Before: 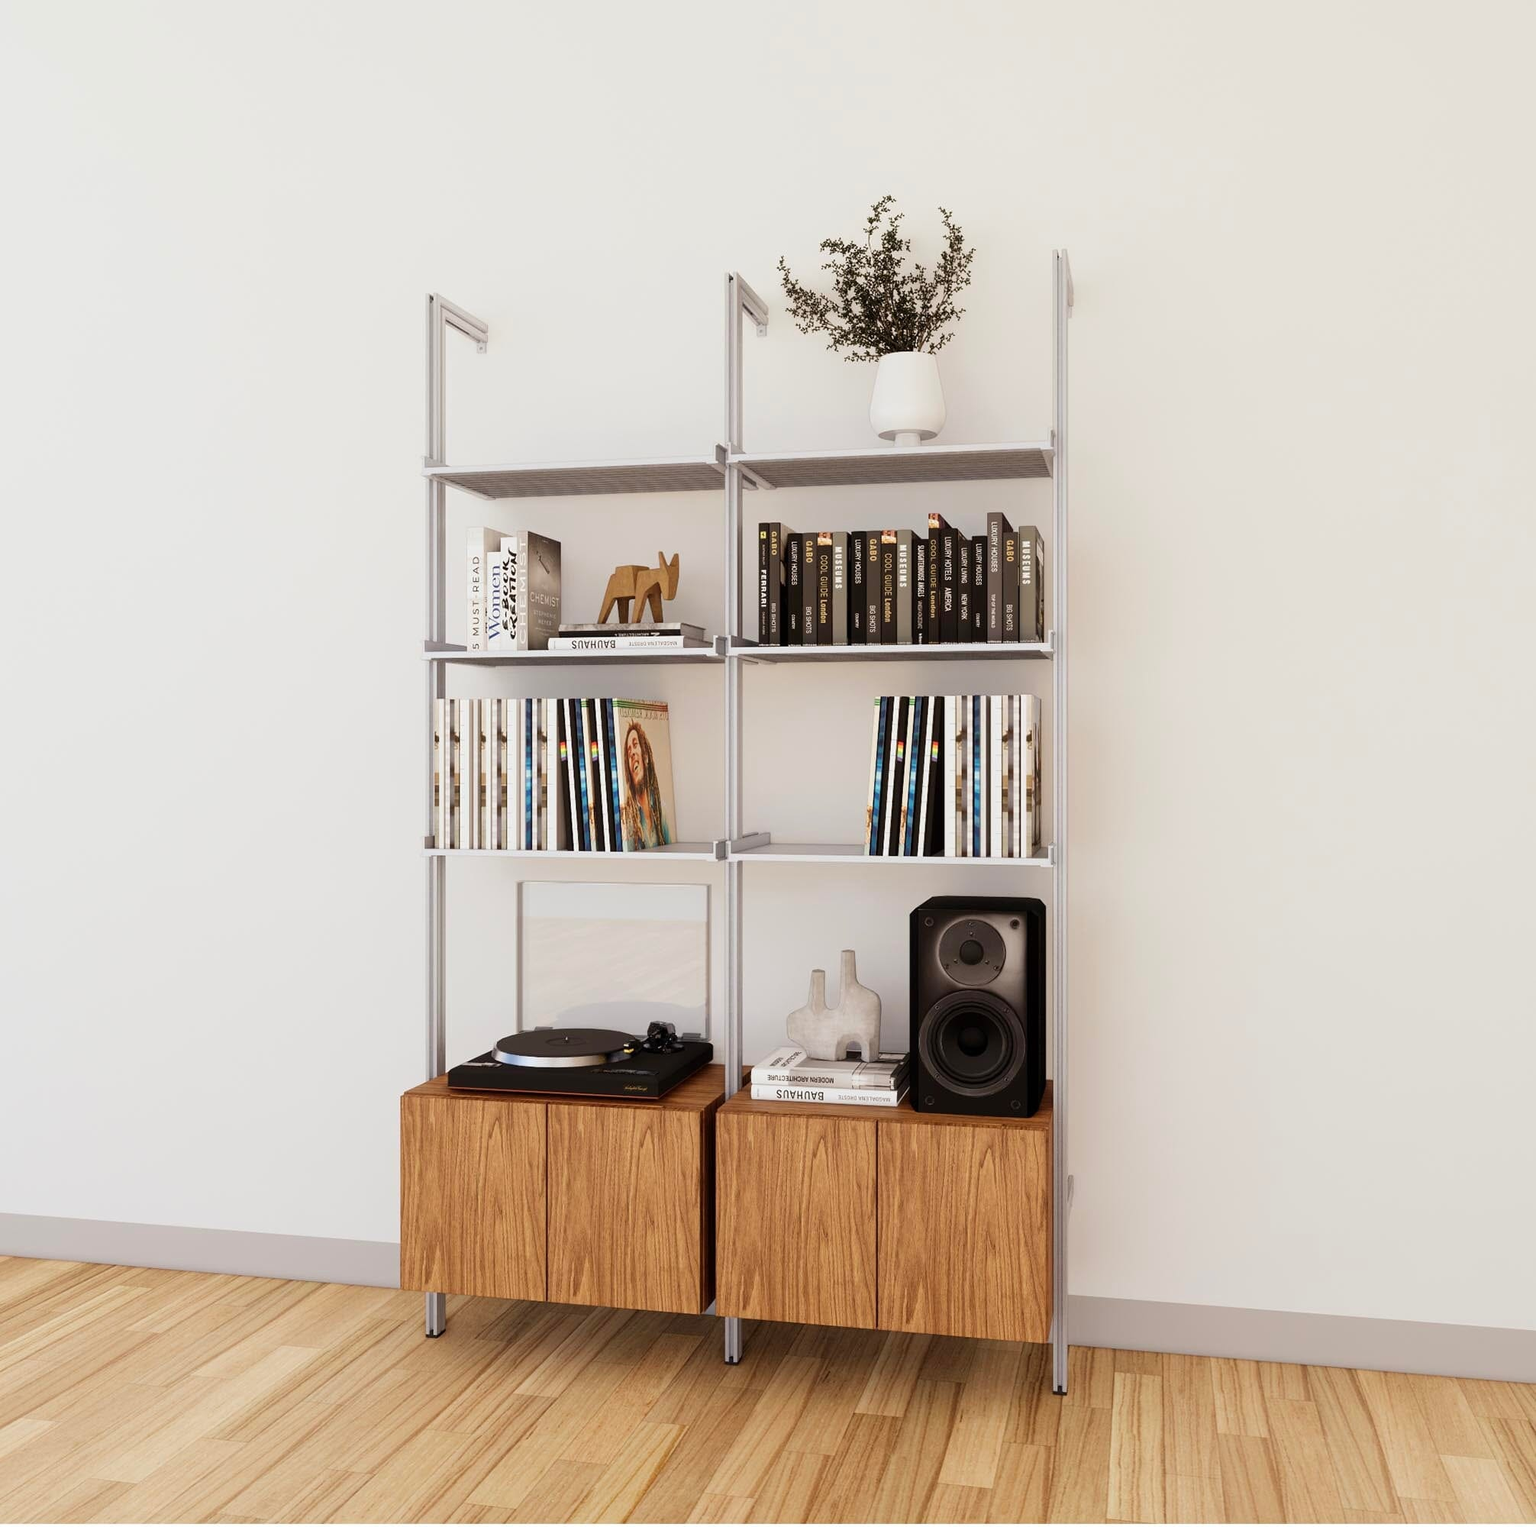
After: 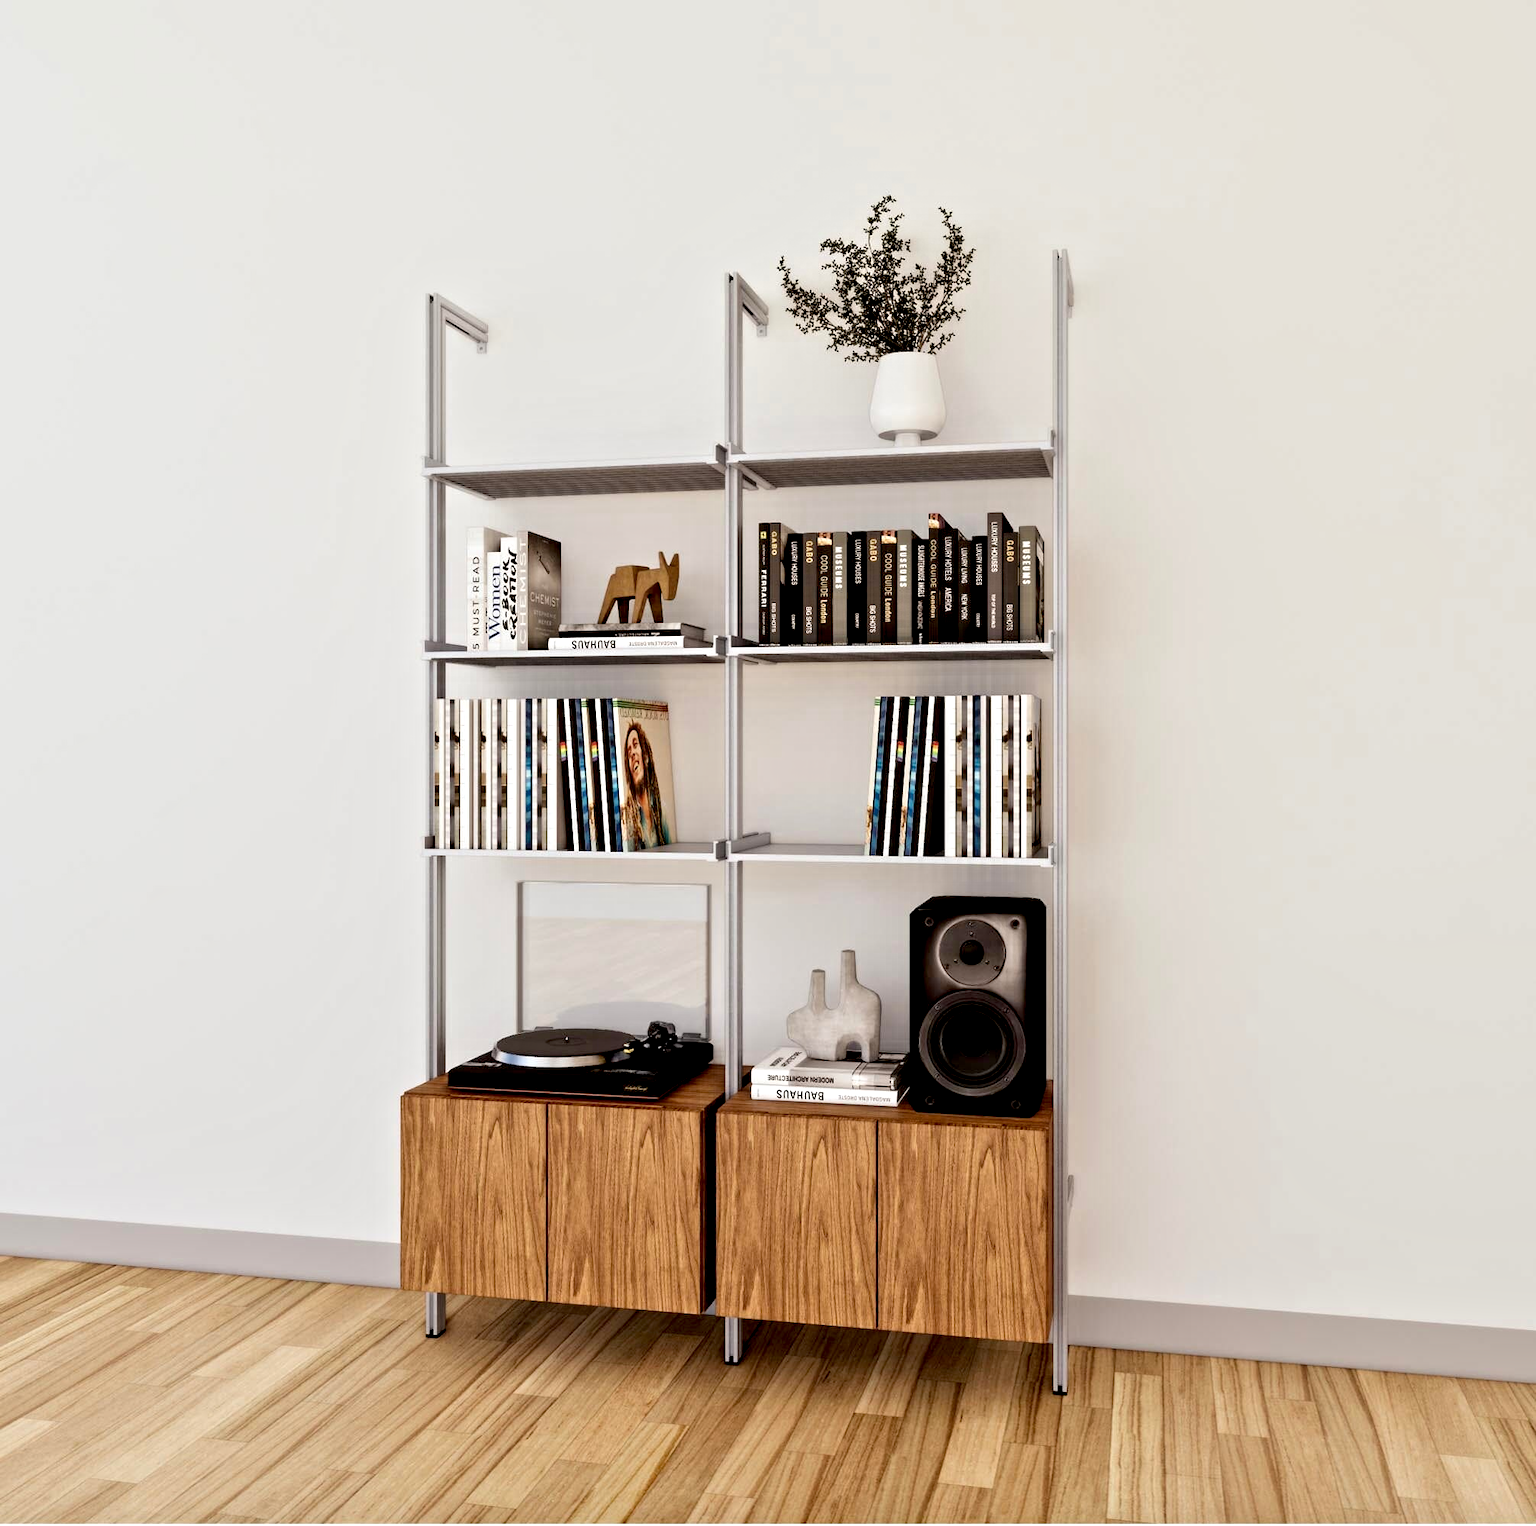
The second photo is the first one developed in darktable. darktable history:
contrast equalizer: y [[0.511, 0.558, 0.631, 0.632, 0.559, 0.512], [0.5 ×6], [0.507, 0.559, 0.627, 0.644, 0.647, 0.647], [0 ×6], [0 ×6]]
exposure: black level correction 0.01, exposure 0.014 EV, compensate highlight preservation false
